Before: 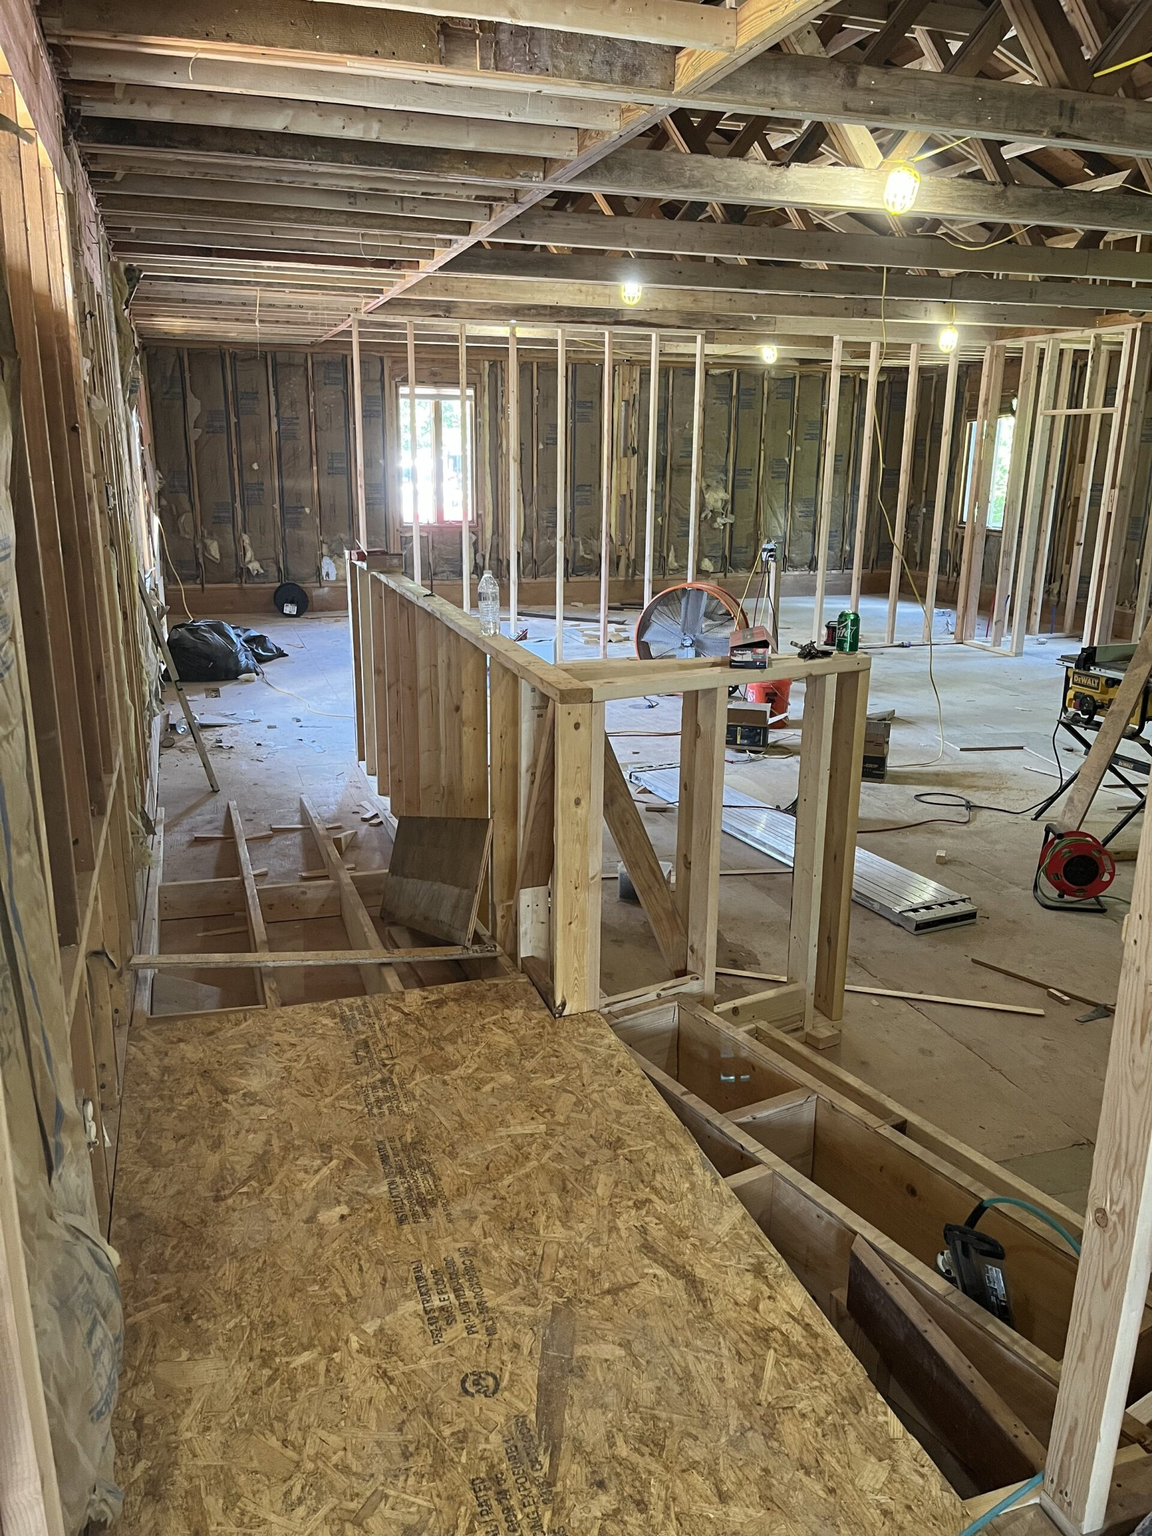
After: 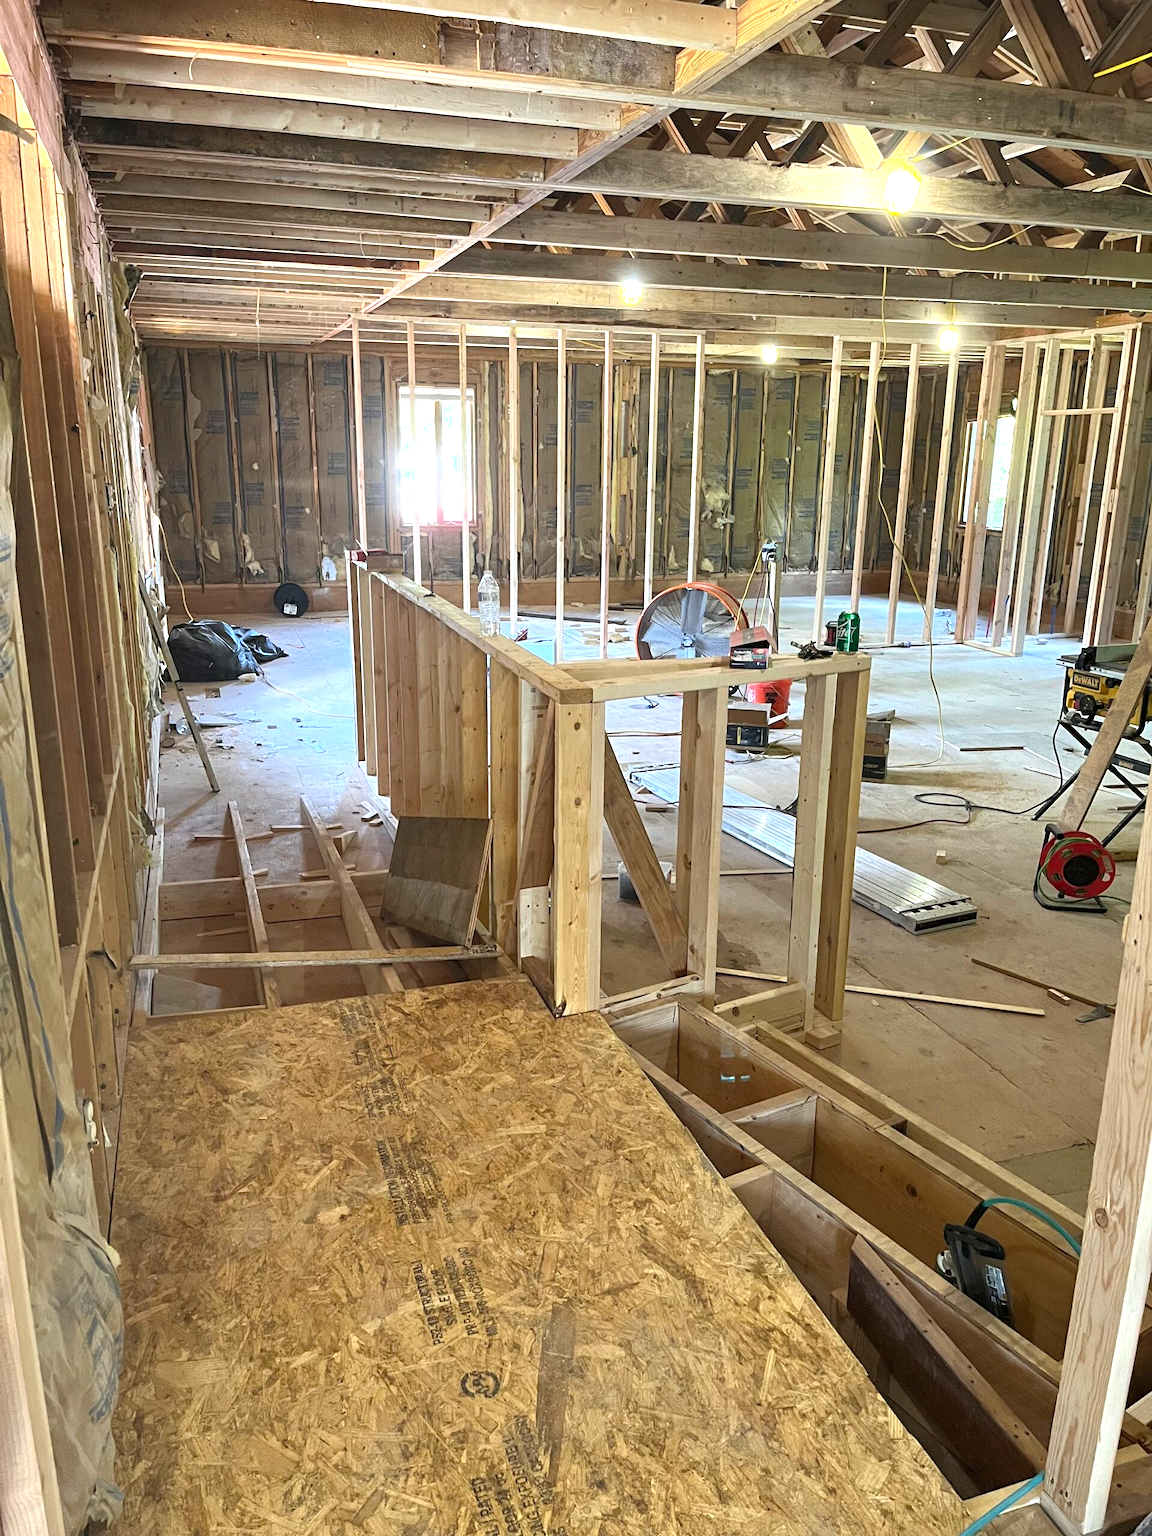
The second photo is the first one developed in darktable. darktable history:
exposure: exposure 0.667 EV, compensate highlight preservation false
